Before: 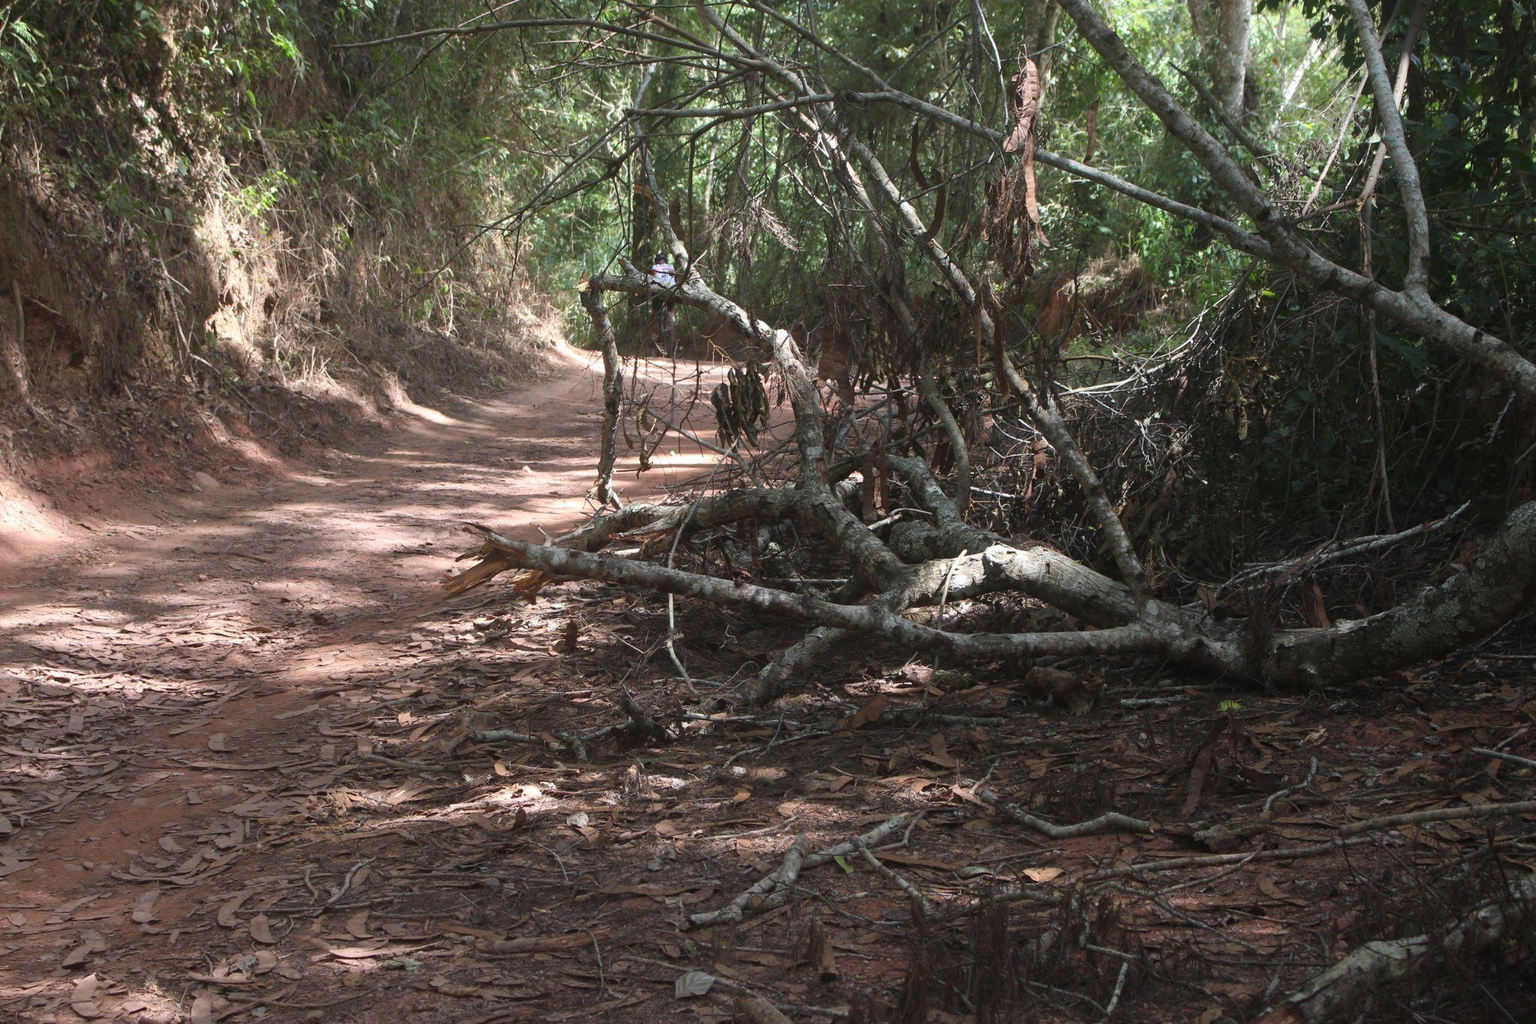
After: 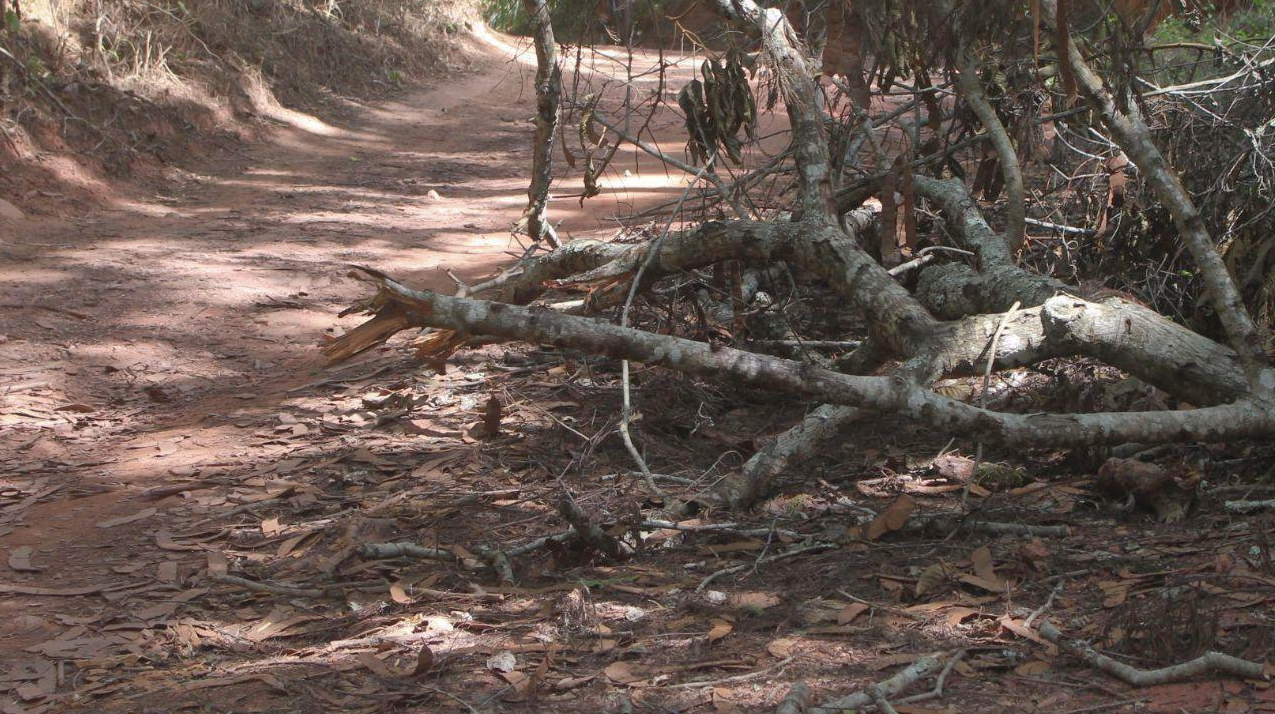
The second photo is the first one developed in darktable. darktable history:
shadows and highlights: on, module defaults
crop: left 13.159%, top 31.622%, right 24.58%, bottom 16.013%
